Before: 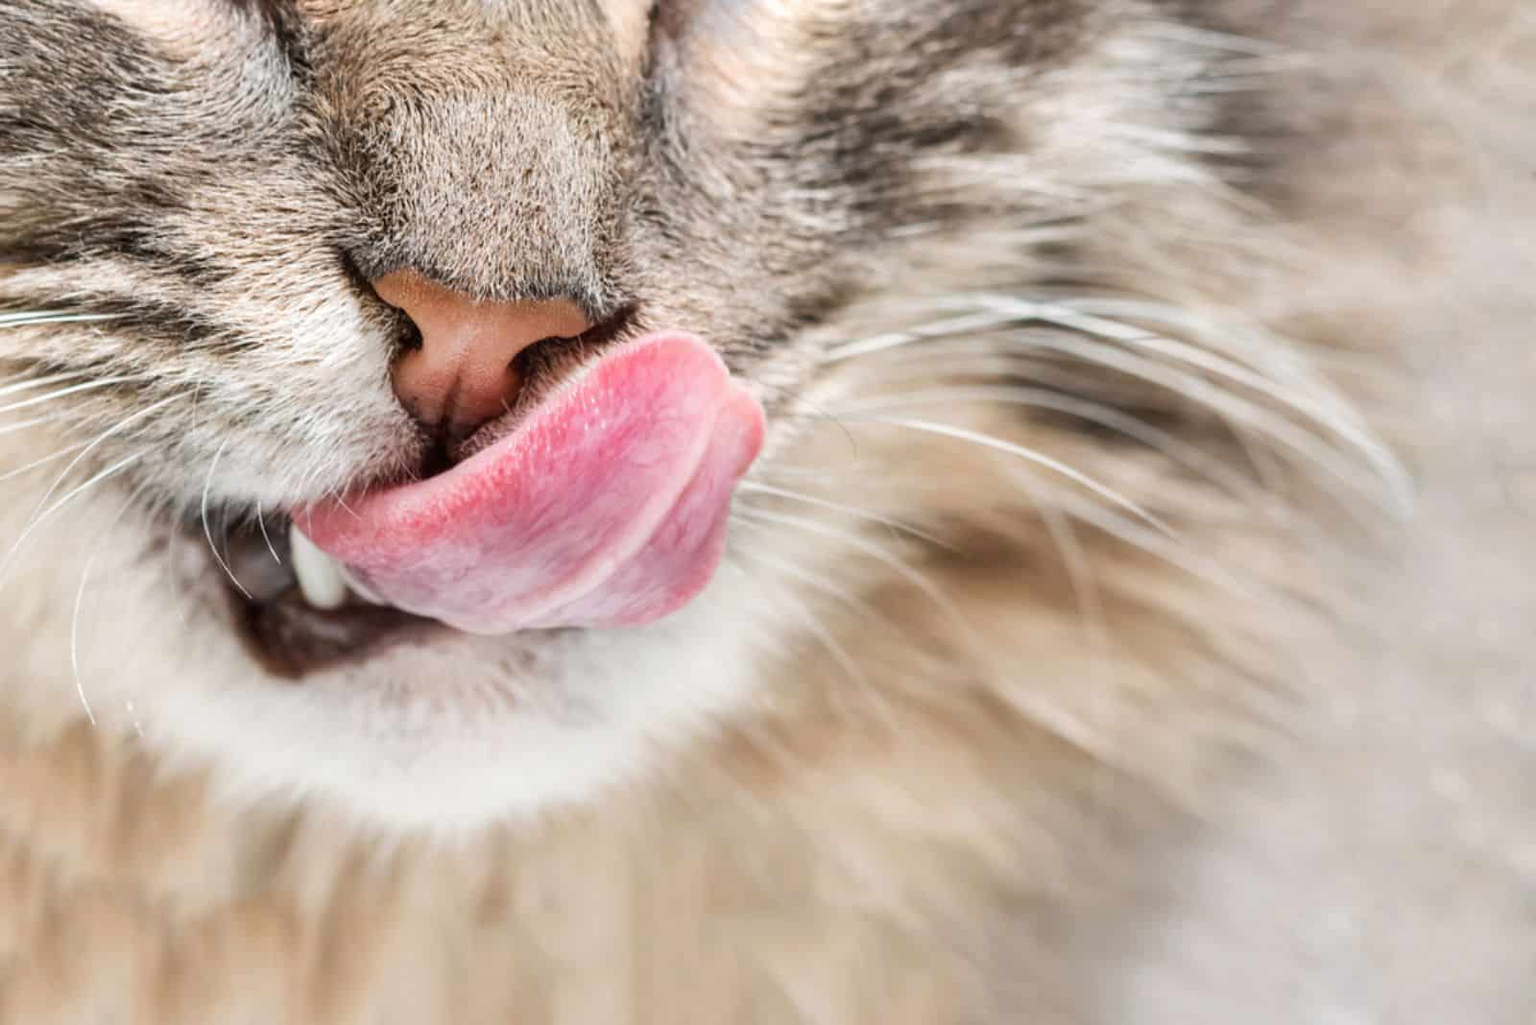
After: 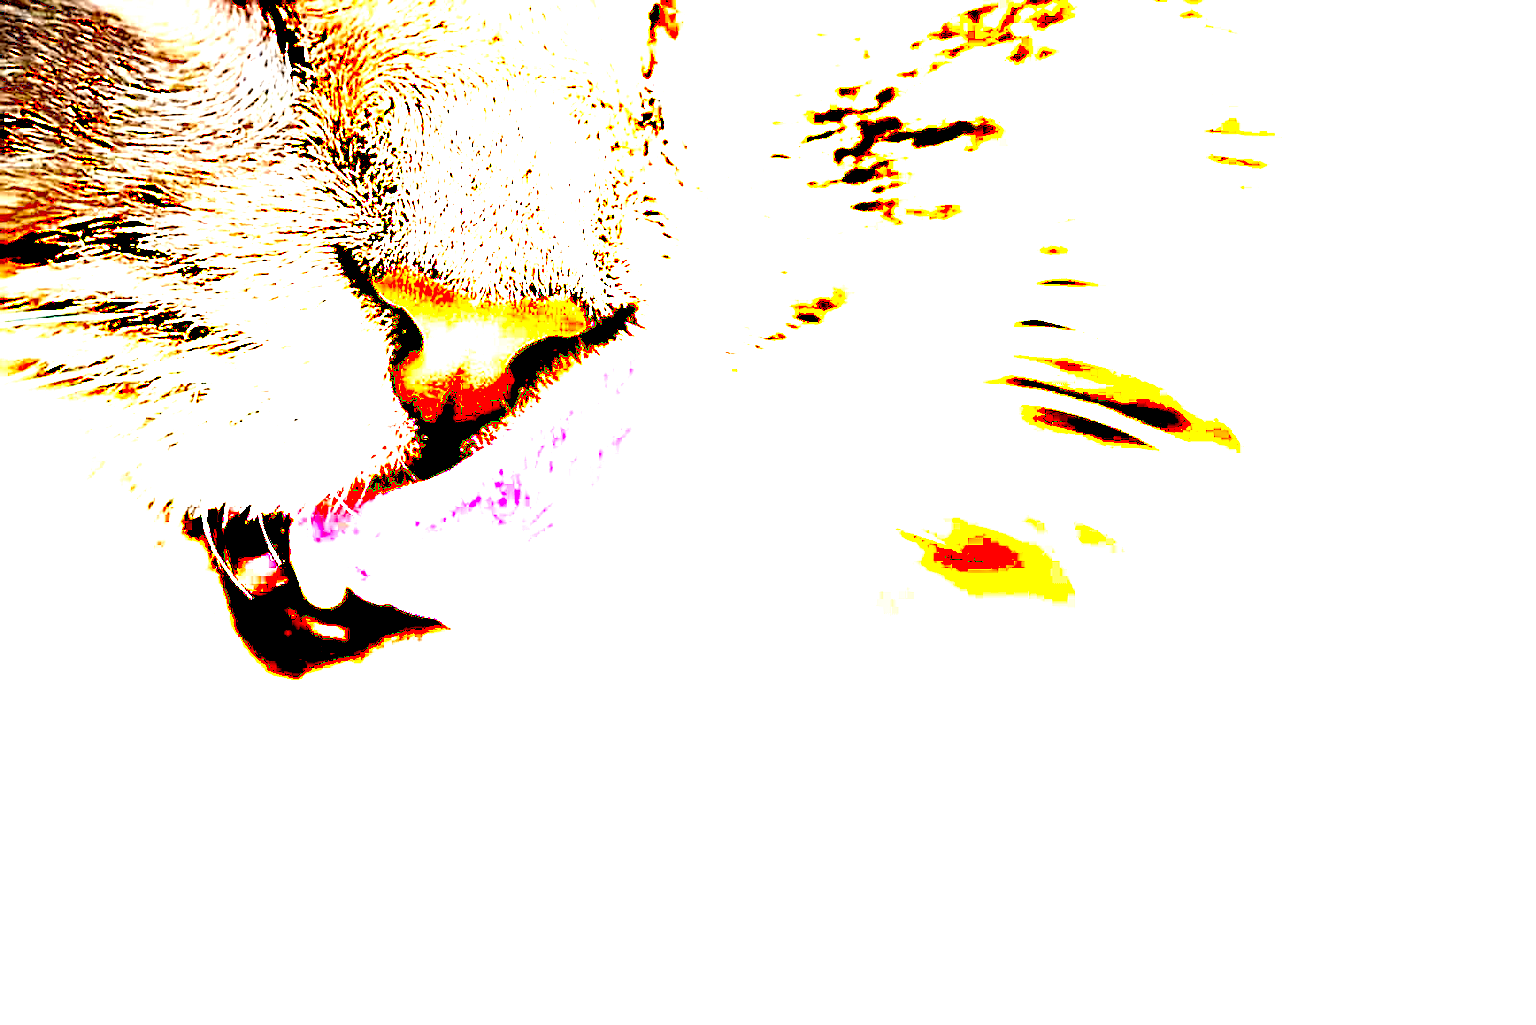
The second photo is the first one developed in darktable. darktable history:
sharpen: on, module defaults
local contrast: on, module defaults
exposure: black level correction 0.1, exposure 3 EV, compensate highlight preservation false
